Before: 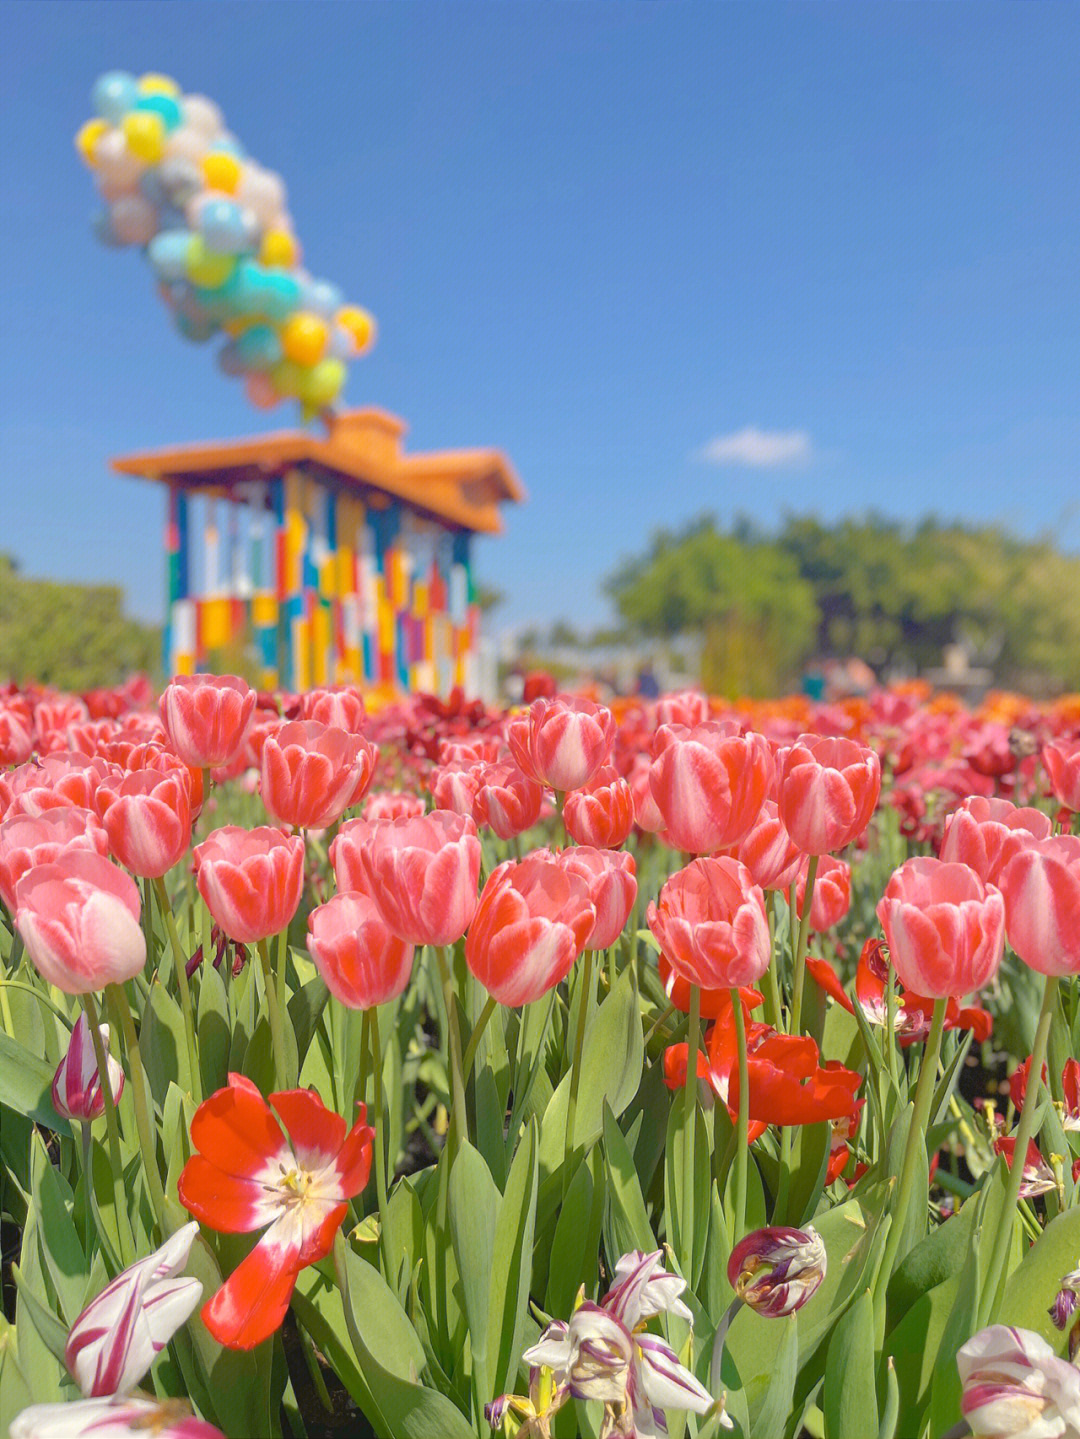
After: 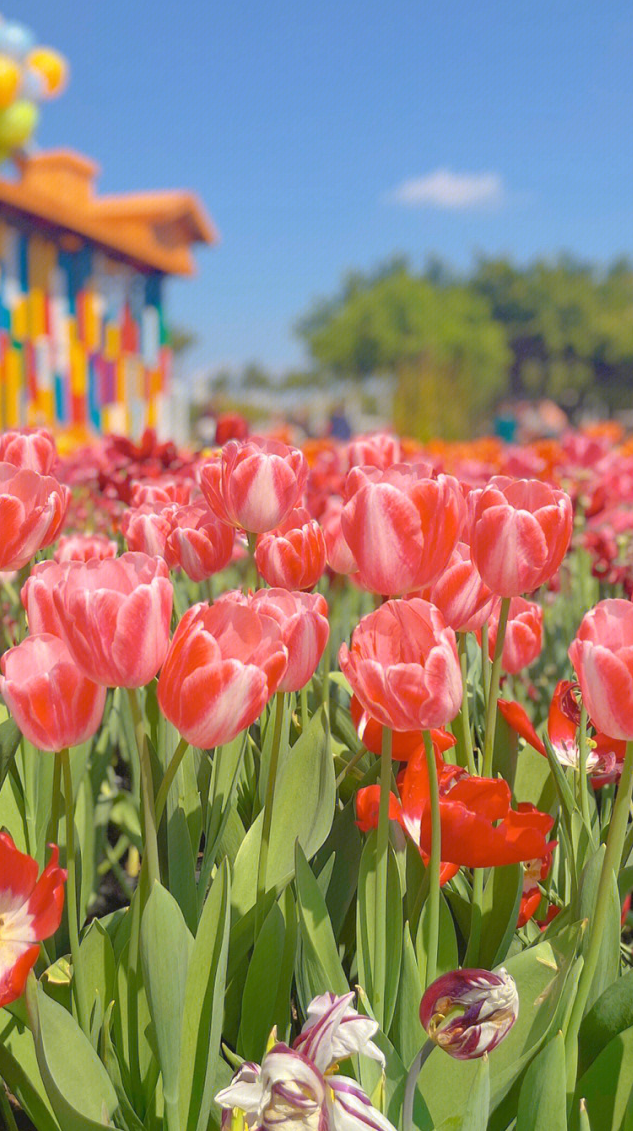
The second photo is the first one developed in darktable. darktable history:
crop and rotate: left 28.591%, top 17.949%, right 12.743%, bottom 3.389%
